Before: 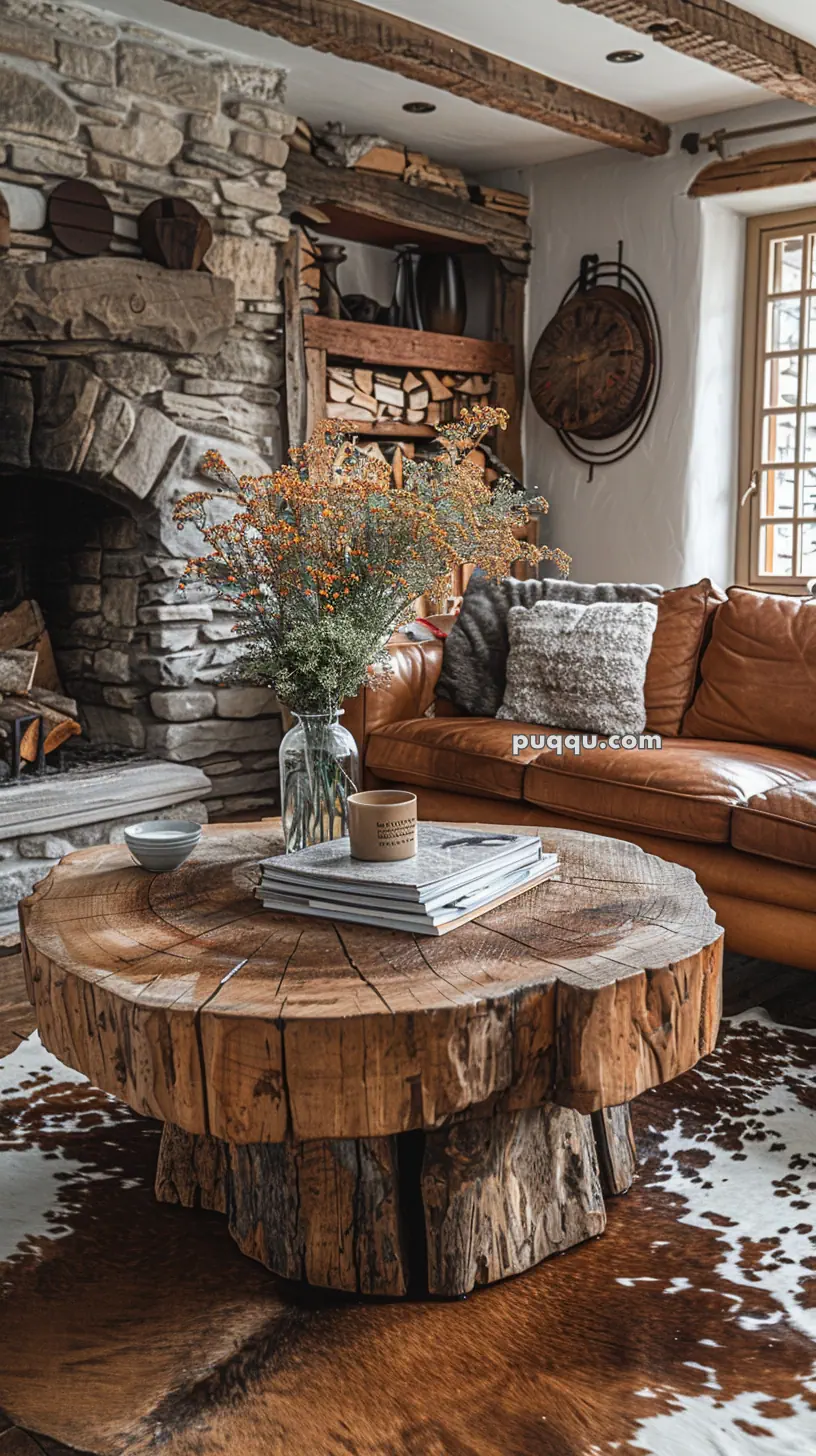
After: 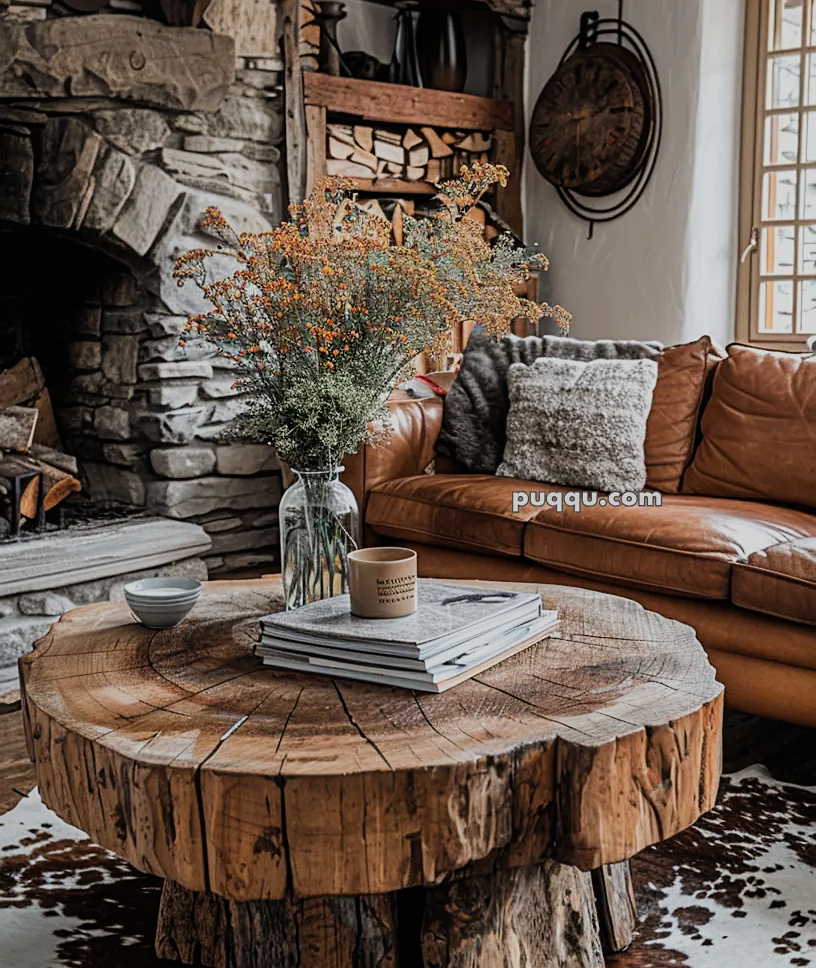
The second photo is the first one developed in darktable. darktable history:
sharpen: amount 0.2
crop: top 16.727%, bottom 16.727%
filmic rgb: black relative exposure -7.65 EV, white relative exposure 4.56 EV, hardness 3.61, contrast 1.05
